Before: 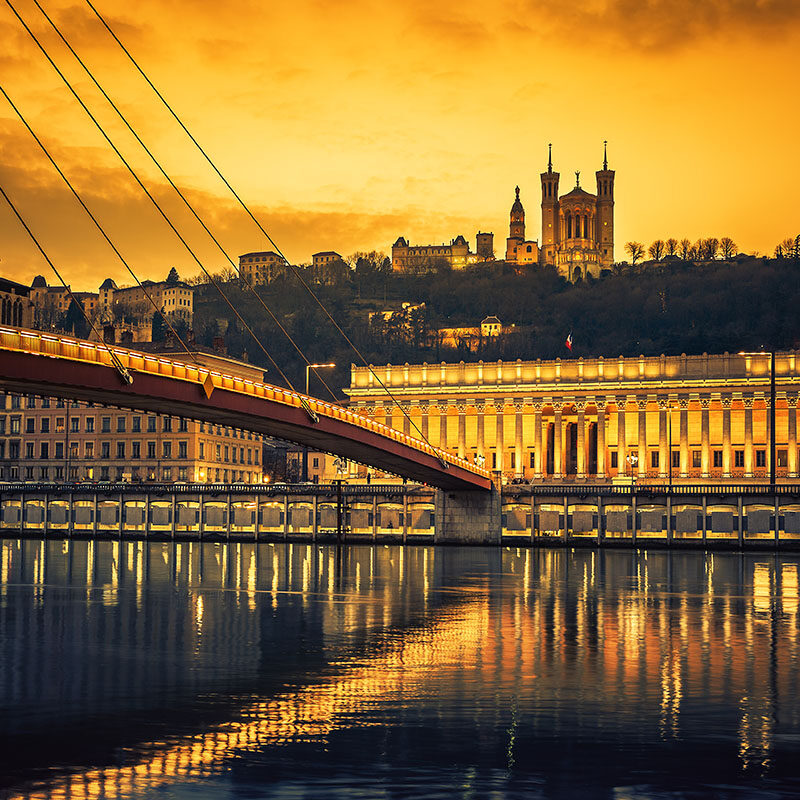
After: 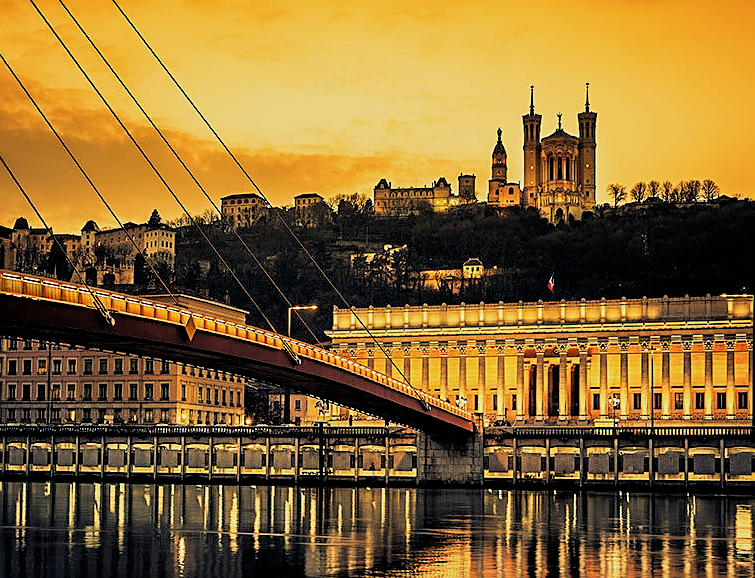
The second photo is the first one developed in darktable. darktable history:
sharpen: on, module defaults
crop: left 2.36%, top 7.347%, right 3.252%, bottom 20.33%
filmic rgb: black relative exposure -3.41 EV, white relative exposure 3.46 EV, hardness 2.37, contrast 1.103, contrast in shadows safe
